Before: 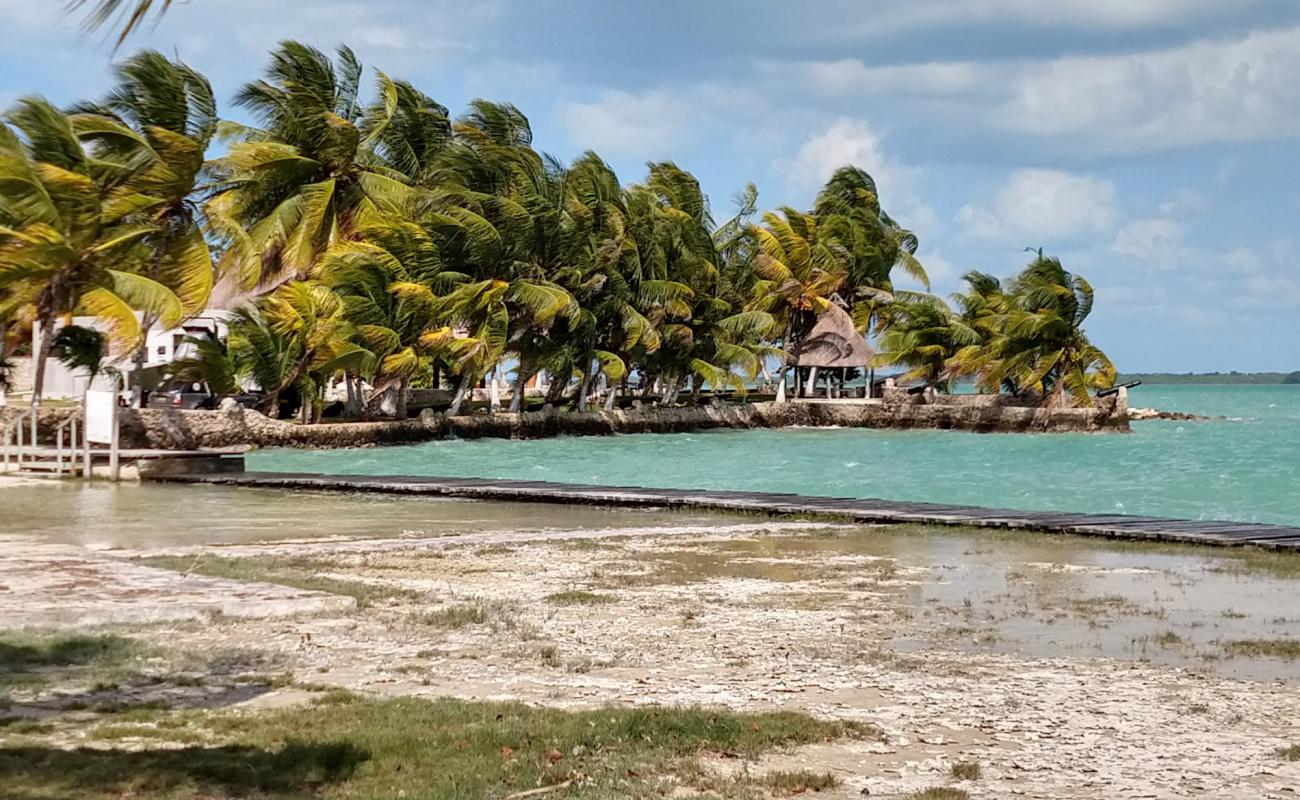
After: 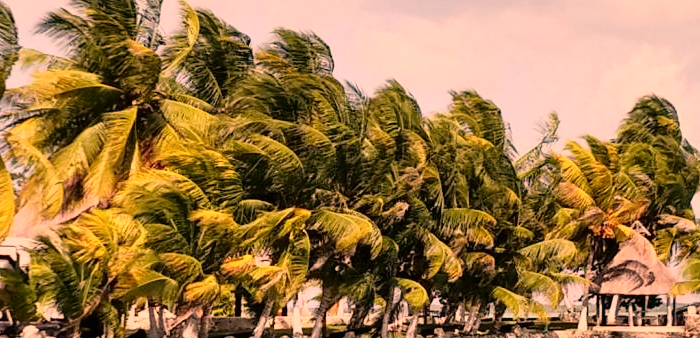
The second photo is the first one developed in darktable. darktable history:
tone curve: curves: ch0 [(0, 0.005) (0.103, 0.097) (0.18, 0.22) (0.378, 0.482) (0.504, 0.631) (0.663, 0.801) (0.834, 0.914) (1, 0.971)]; ch1 [(0, 0) (0.172, 0.123) (0.324, 0.253) (0.396, 0.388) (0.478, 0.461) (0.499, 0.498) (0.522, 0.528) (0.604, 0.692) (0.704, 0.818) (1, 1)]; ch2 [(0, 0) (0.411, 0.424) (0.496, 0.5) (0.515, 0.519) (0.555, 0.585) (0.628, 0.703) (1, 1)], color space Lab, independent channels, preserve colors none
color correction: highlights a* 40, highlights b* 40, saturation 0.69
crop: left 15.306%, top 9.065%, right 30.789%, bottom 48.638%
